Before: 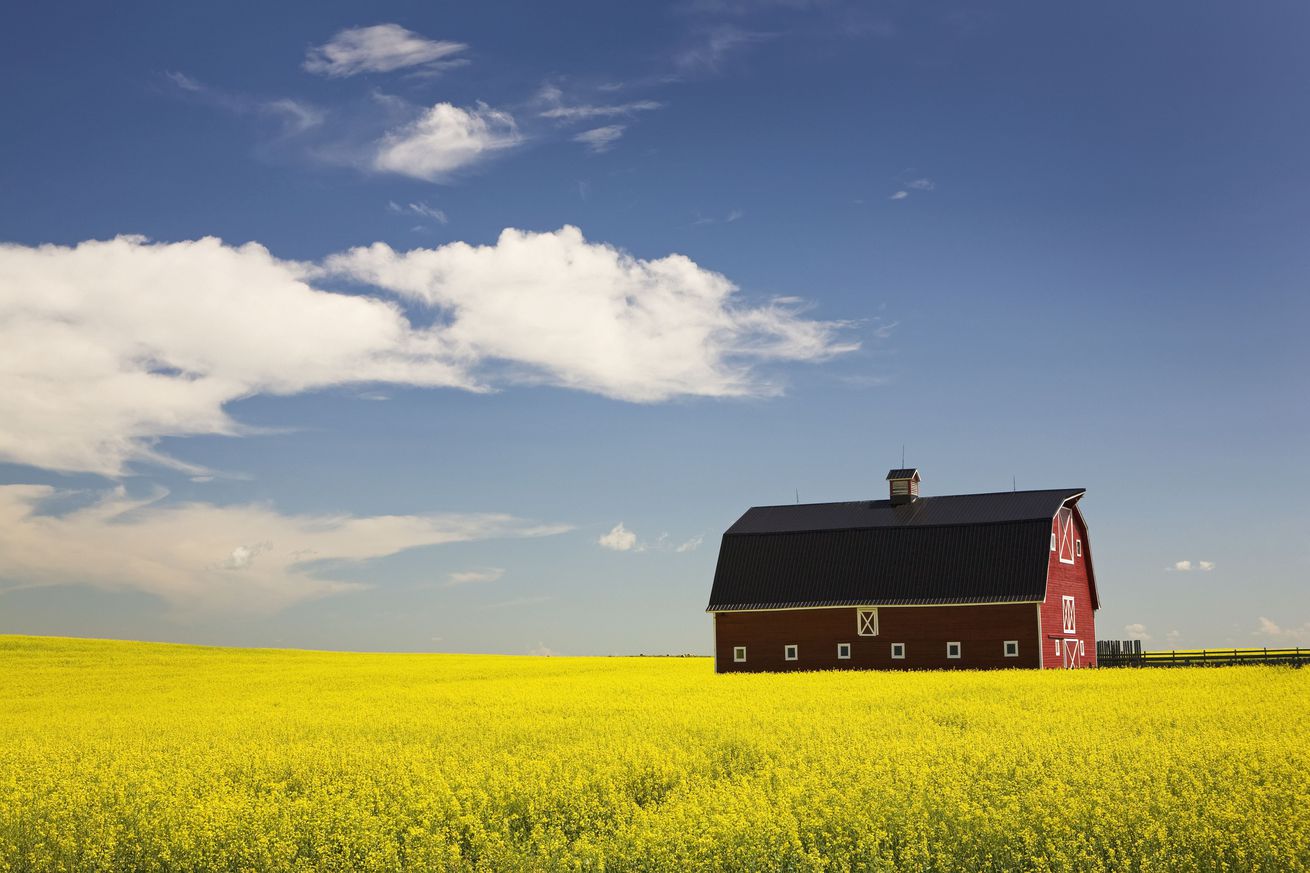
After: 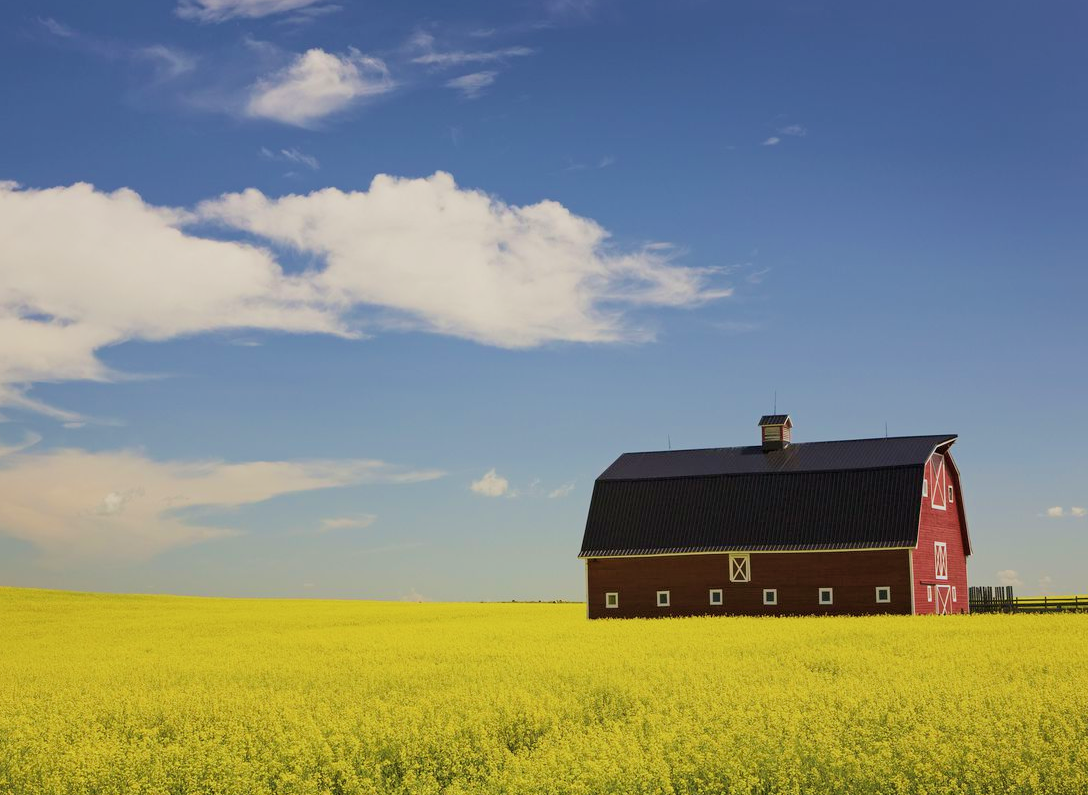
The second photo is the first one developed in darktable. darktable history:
crop: left 9.835%, top 6.242%, right 6.88%, bottom 2.579%
exposure: exposure 0.131 EV, compensate highlight preservation false
filmic rgb: middle gray luminance 18.29%, black relative exposure -10.51 EV, white relative exposure 3.4 EV, threshold 5.98 EV, target black luminance 0%, hardness 6.06, latitude 98.03%, contrast 0.842, shadows ↔ highlights balance 0.659%, enable highlight reconstruction true
velvia: strength 44.81%
